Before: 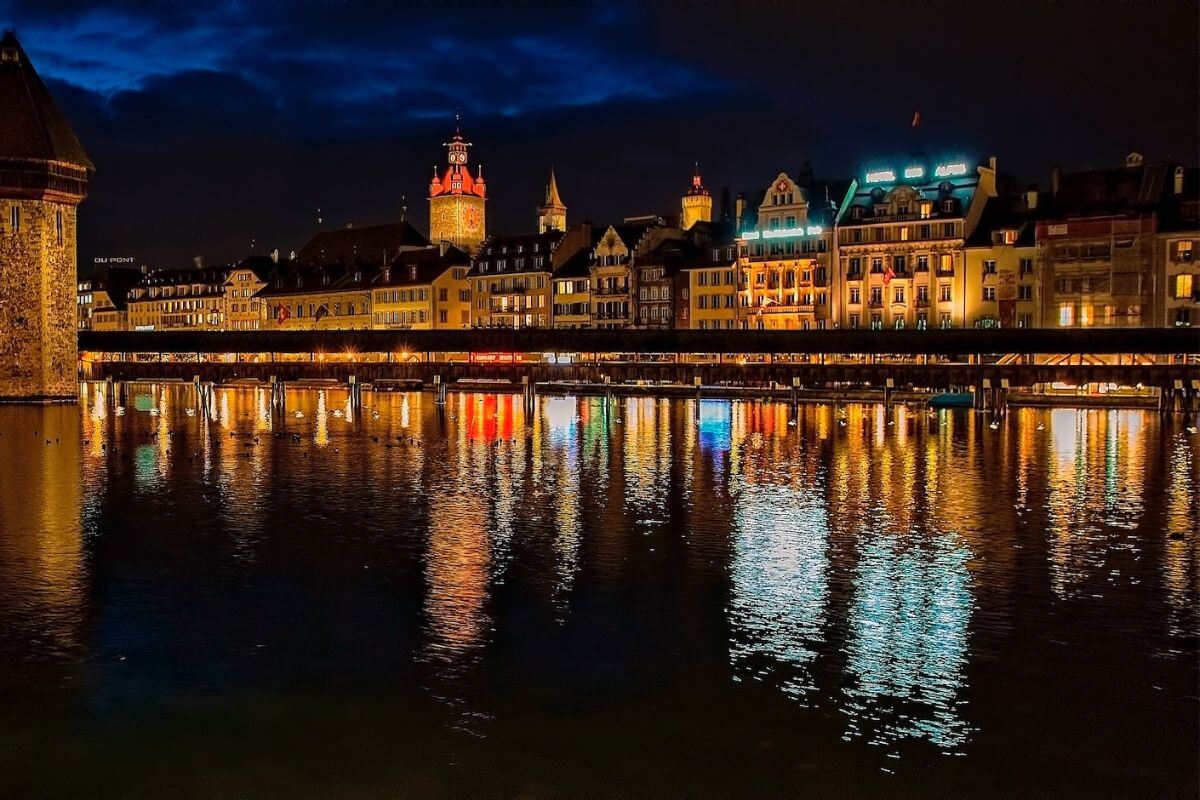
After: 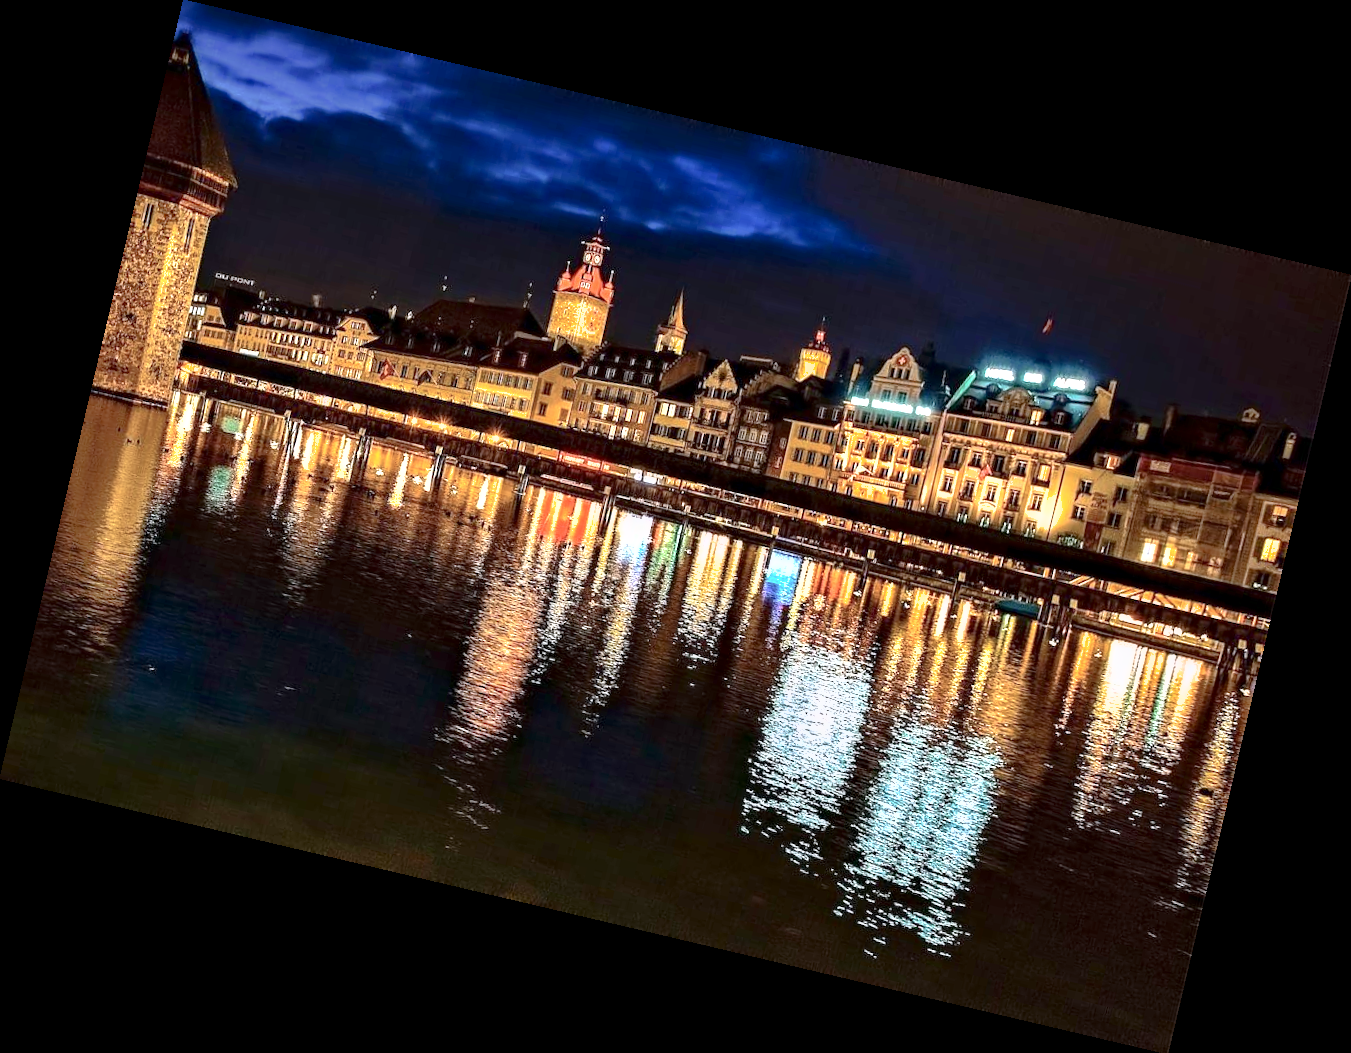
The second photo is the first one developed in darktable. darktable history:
shadows and highlights: on, module defaults
exposure: black level correction 0, exposure 1.198 EV, compensate exposure bias true, compensate highlight preservation false
local contrast: shadows 94%
rotate and perspective: rotation 13.27°, automatic cropping off
contrast brightness saturation: contrast 0.25, saturation -0.31
white balance: red 0.974, blue 1.044
